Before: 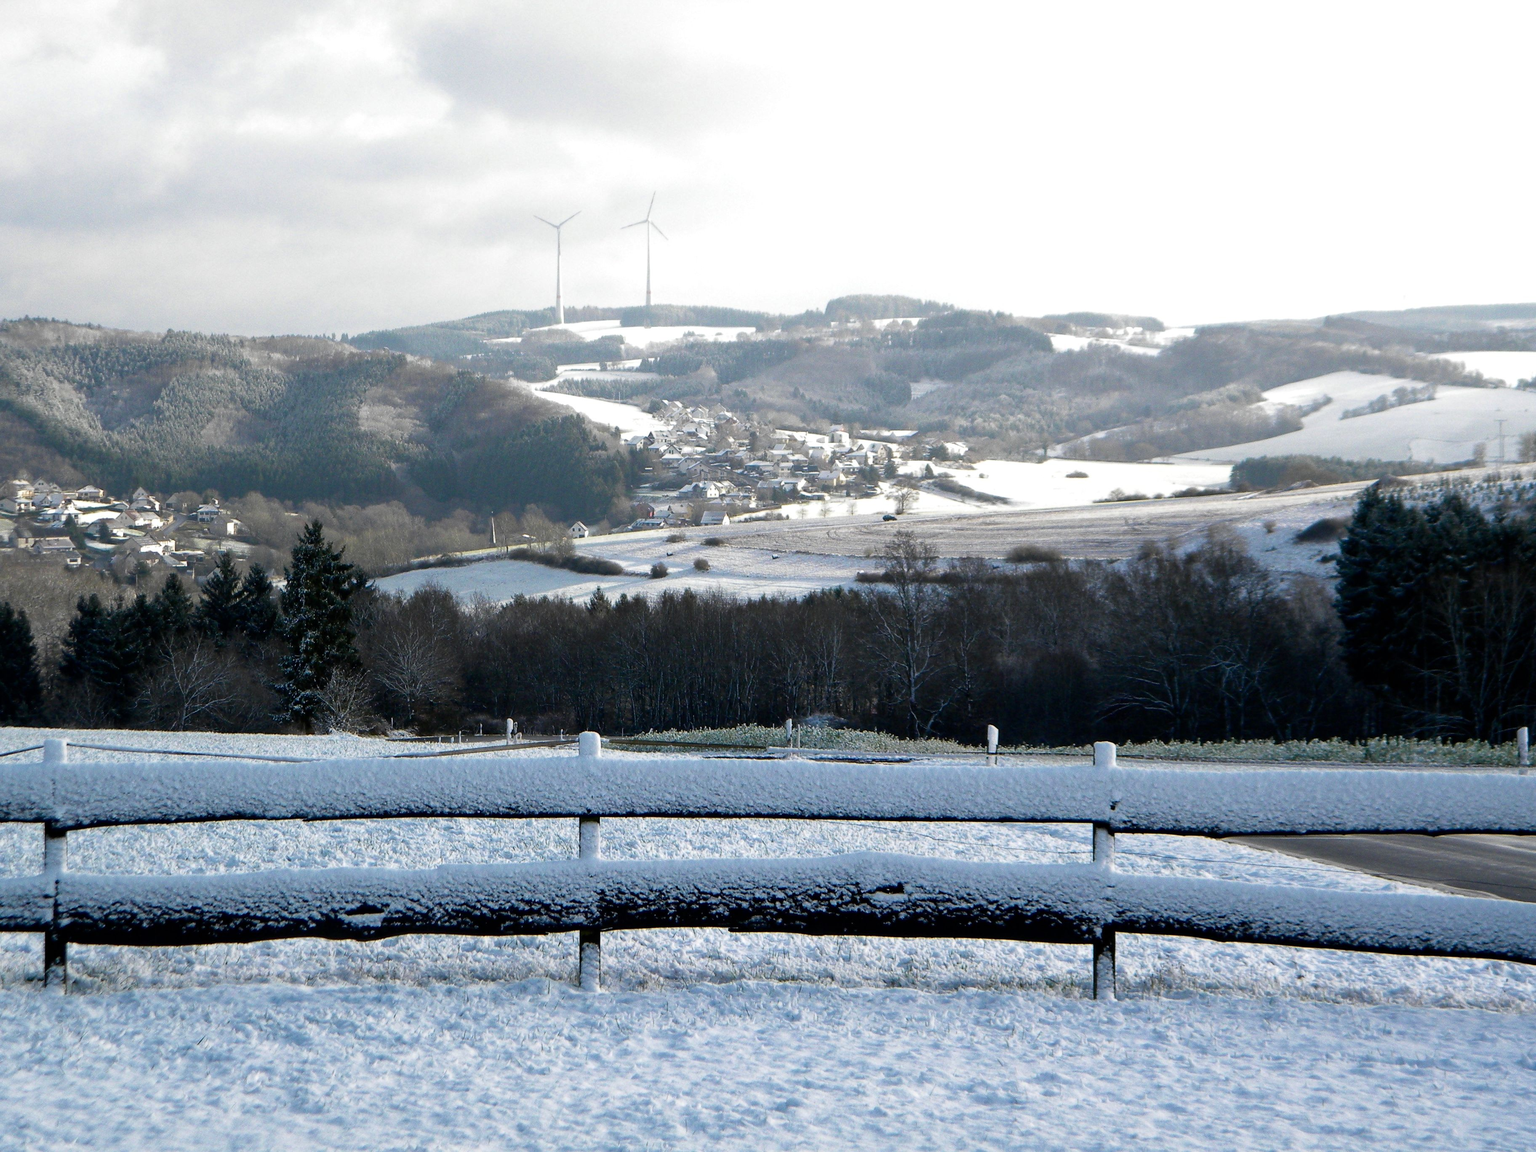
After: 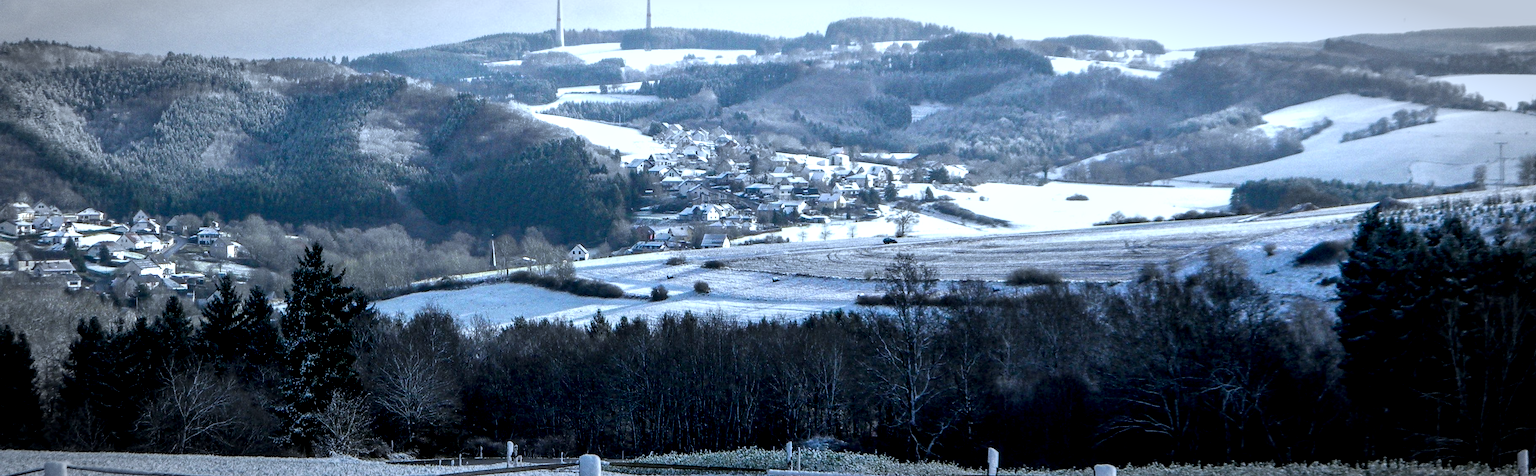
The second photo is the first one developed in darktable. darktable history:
local contrast: highlights 22%, shadows 70%, detail 170%
color calibration: illuminant custom, x 0.389, y 0.387, temperature 3836.64 K
crop and rotate: top 24.109%, bottom 34.5%
vignetting: automatic ratio true
